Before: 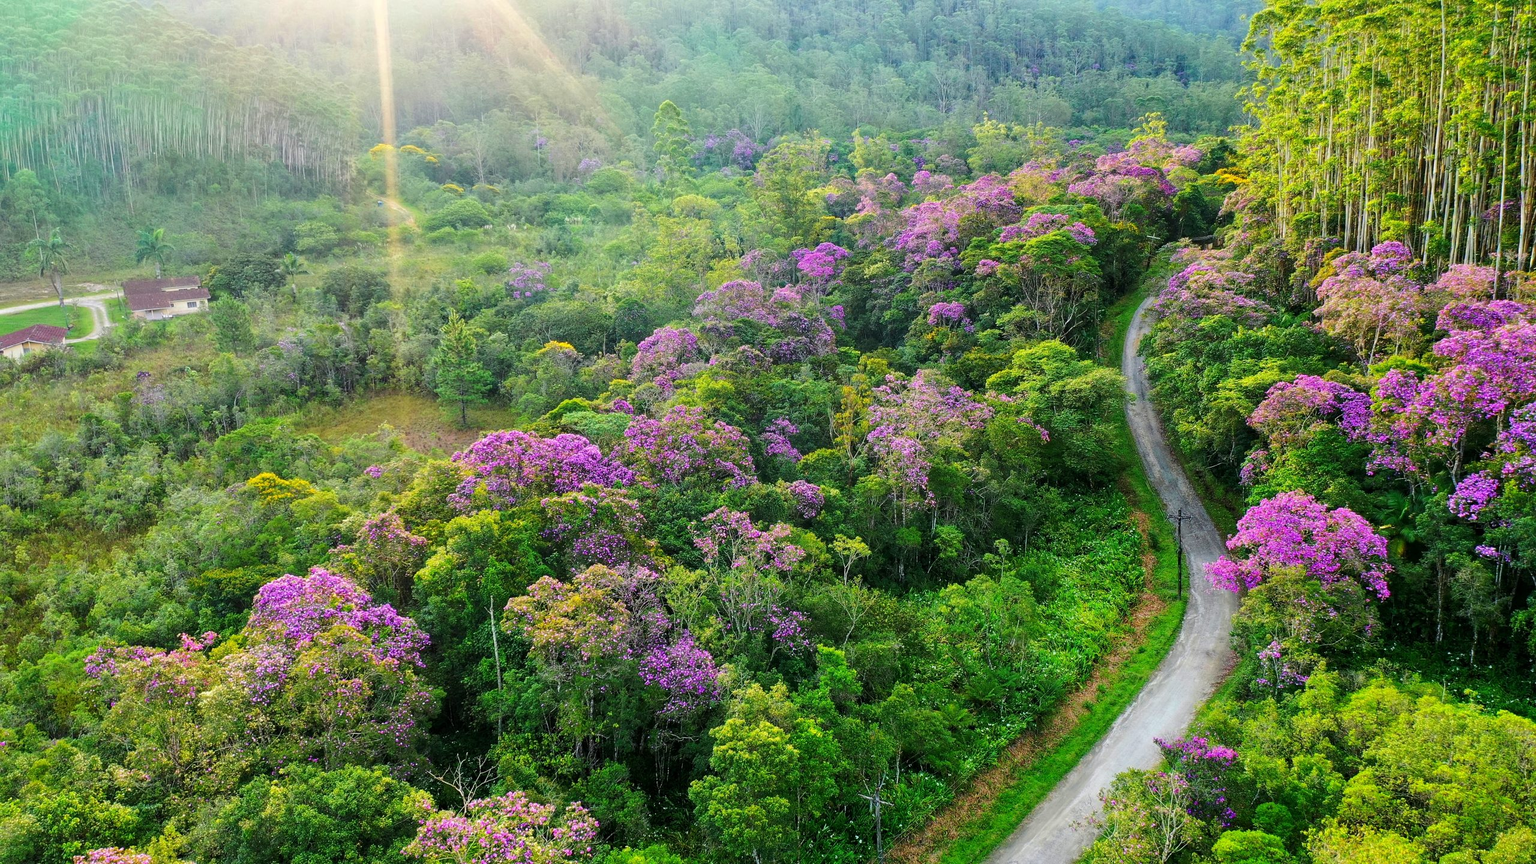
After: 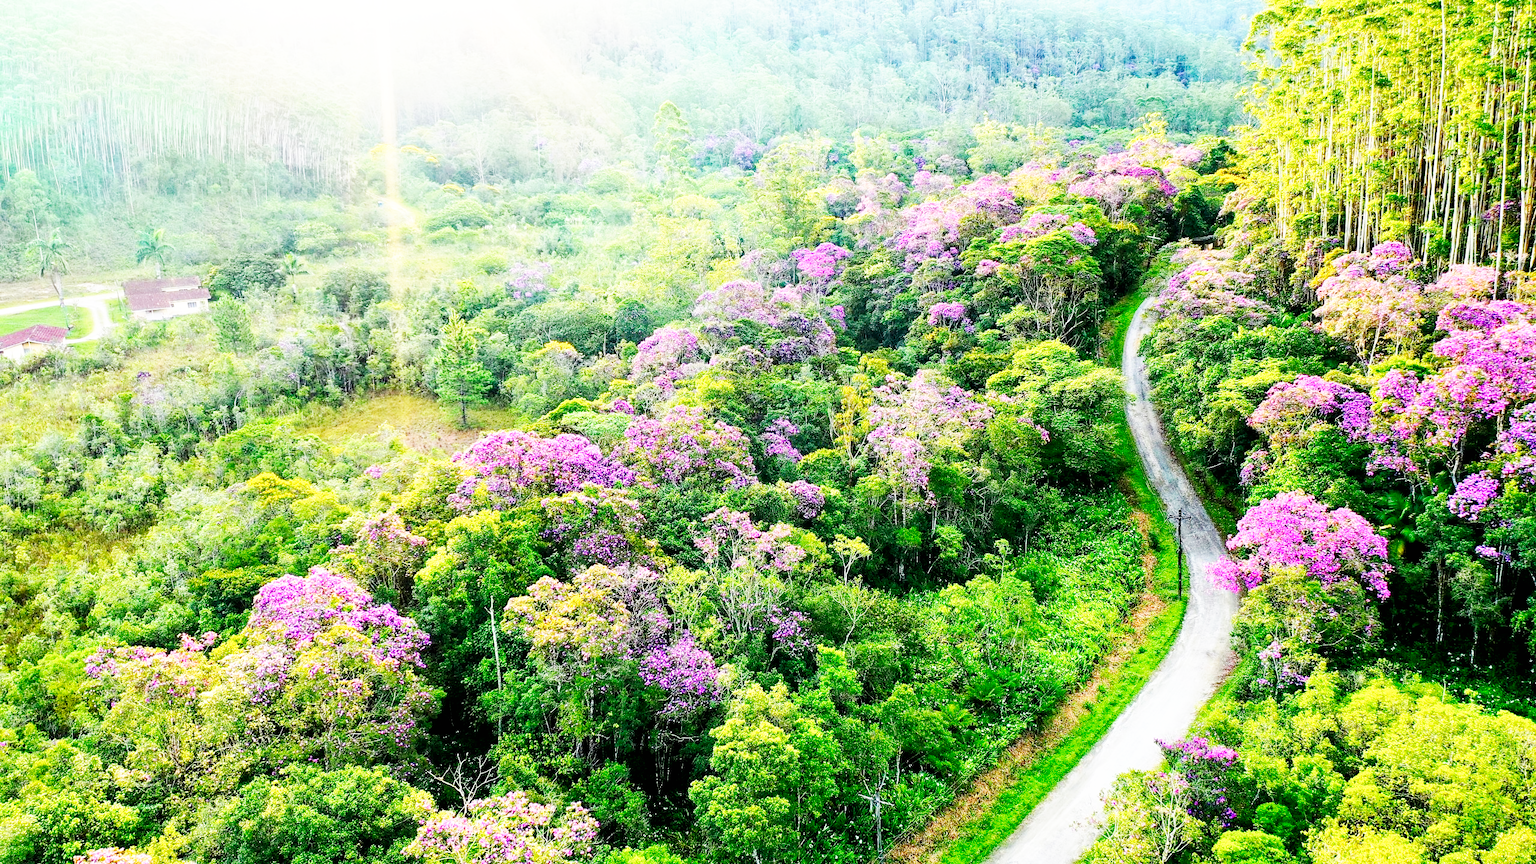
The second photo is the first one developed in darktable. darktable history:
exposure: black level correction 0.005, exposure 0.288 EV, compensate highlight preservation false
base curve: curves: ch0 [(0, 0) (0.007, 0.004) (0.027, 0.03) (0.046, 0.07) (0.207, 0.54) (0.442, 0.872) (0.673, 0.972) (1, 1)], preserve colors none
contrast brightness saturation: saturation -0.068
